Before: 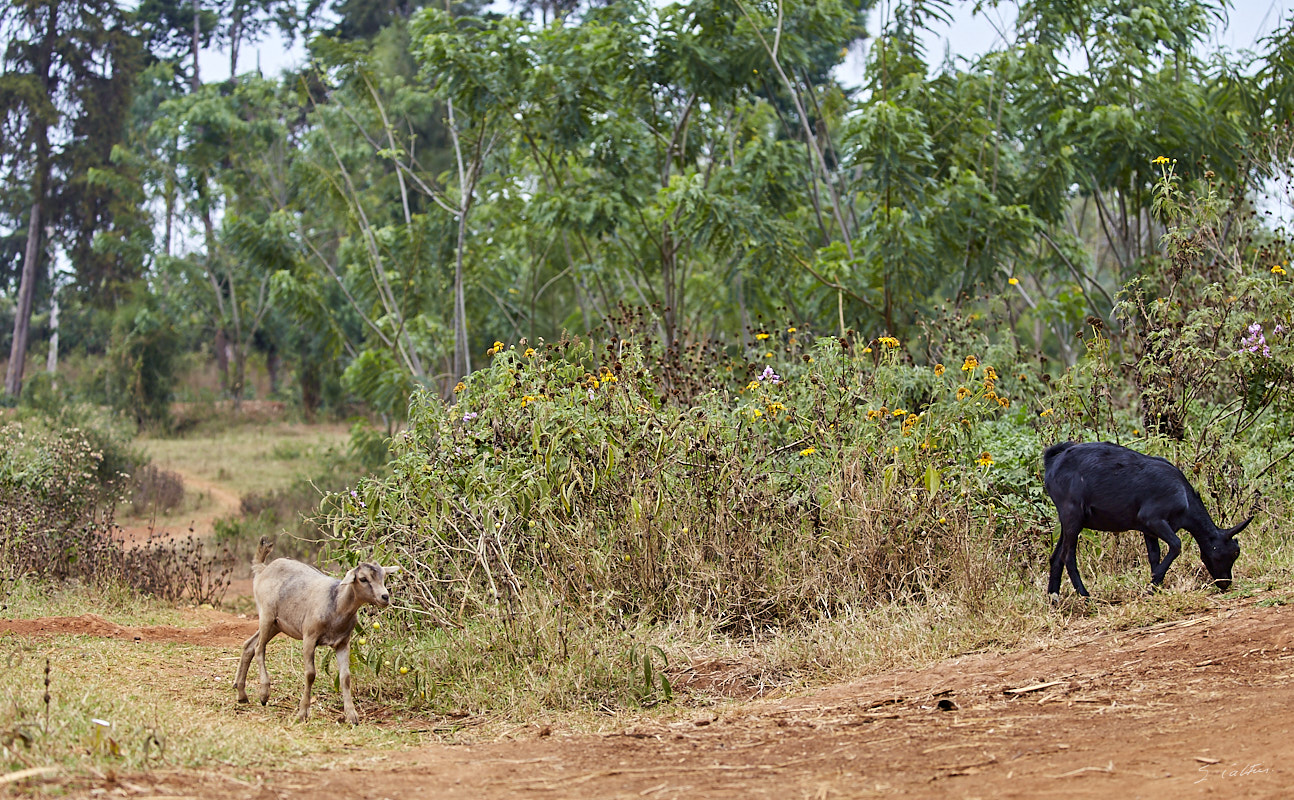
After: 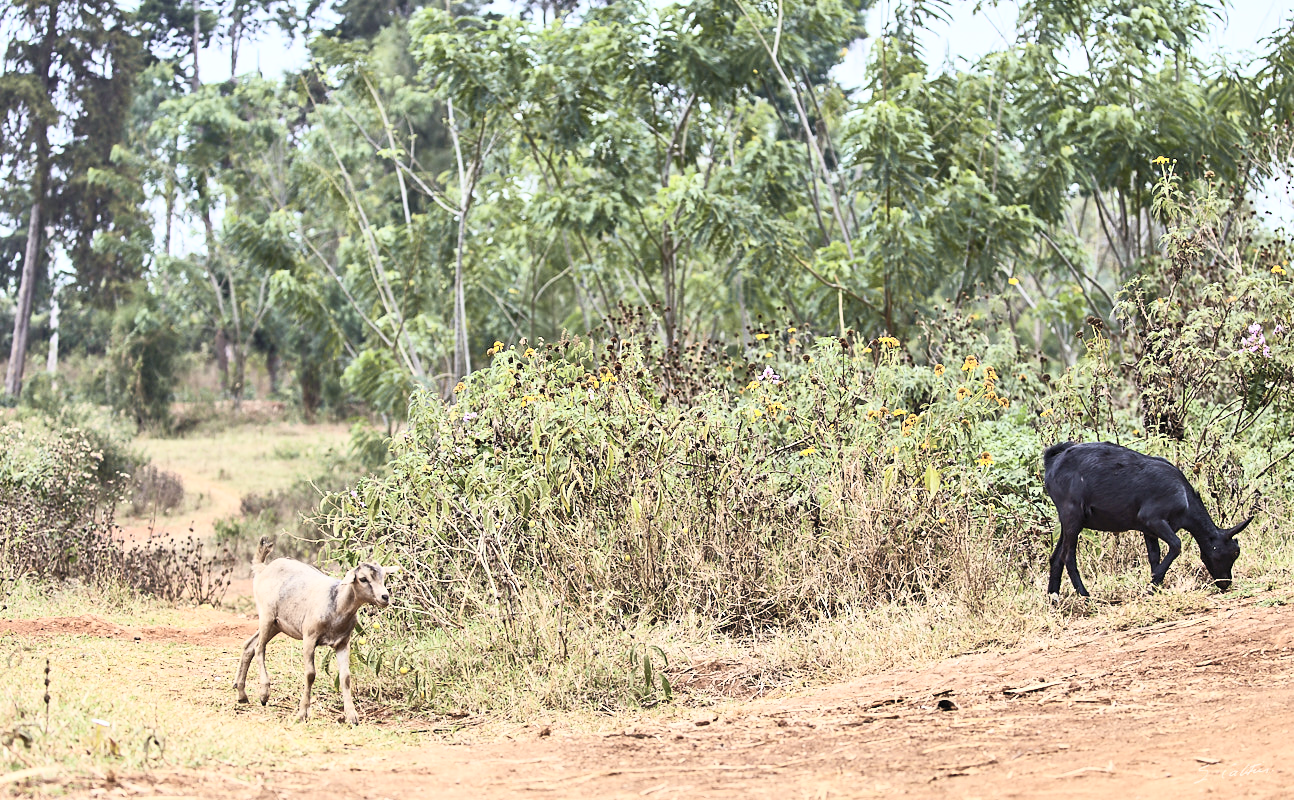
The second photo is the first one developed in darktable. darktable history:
contrast brightness saturation: contrast 0.435, brightness 0.547, saturation -0.192
